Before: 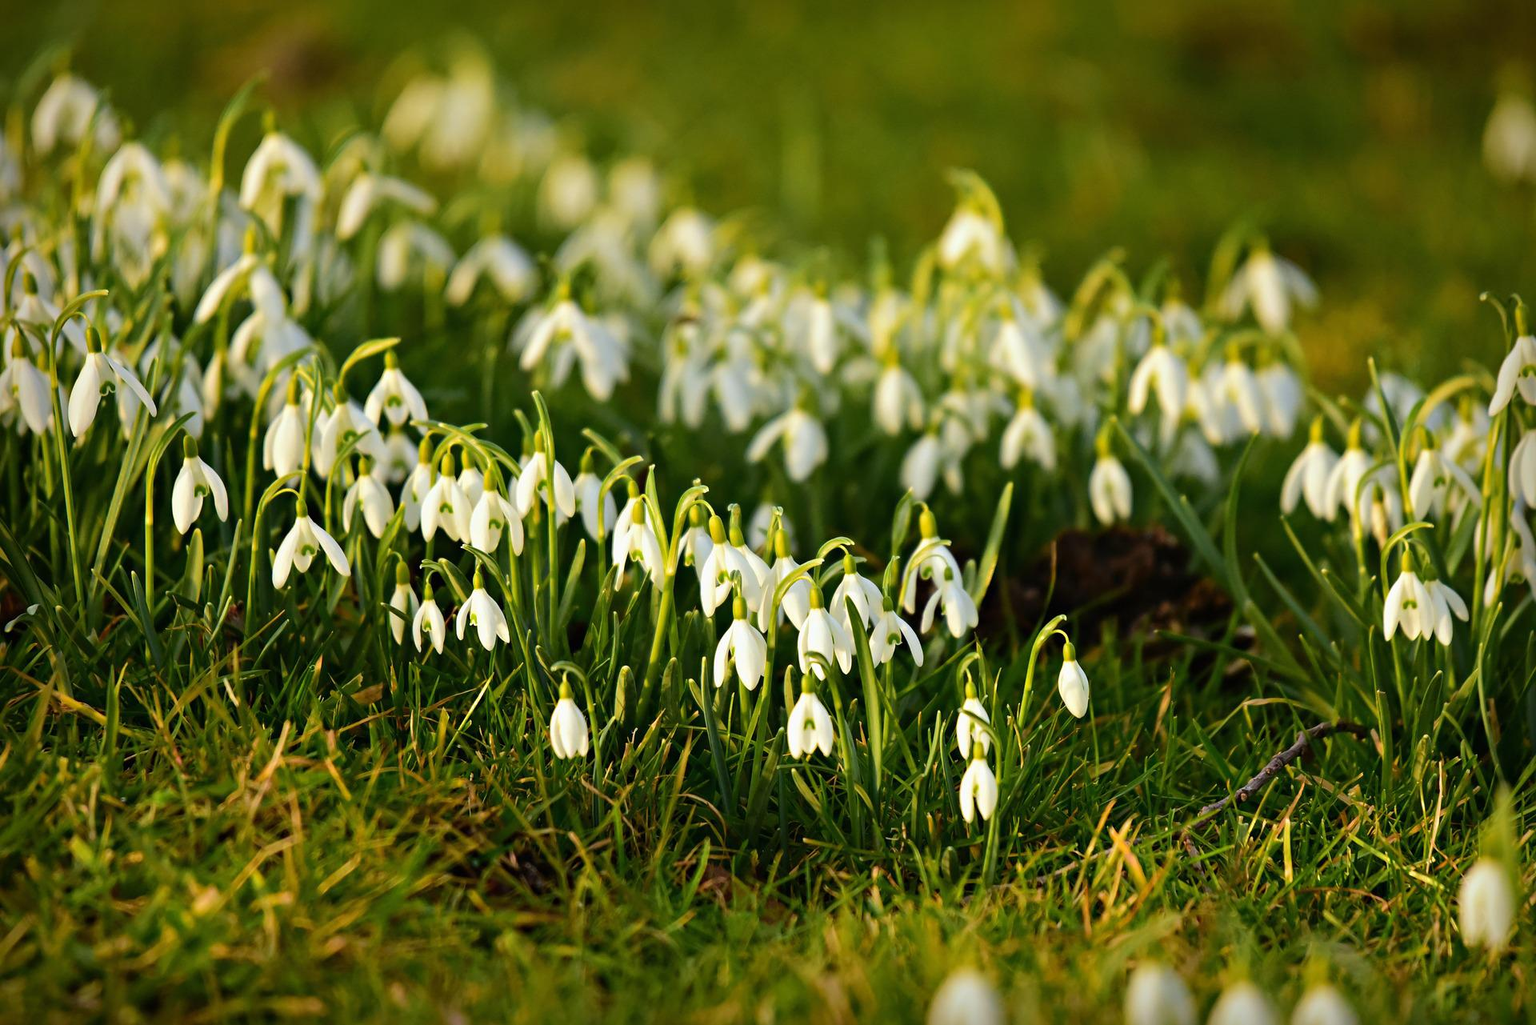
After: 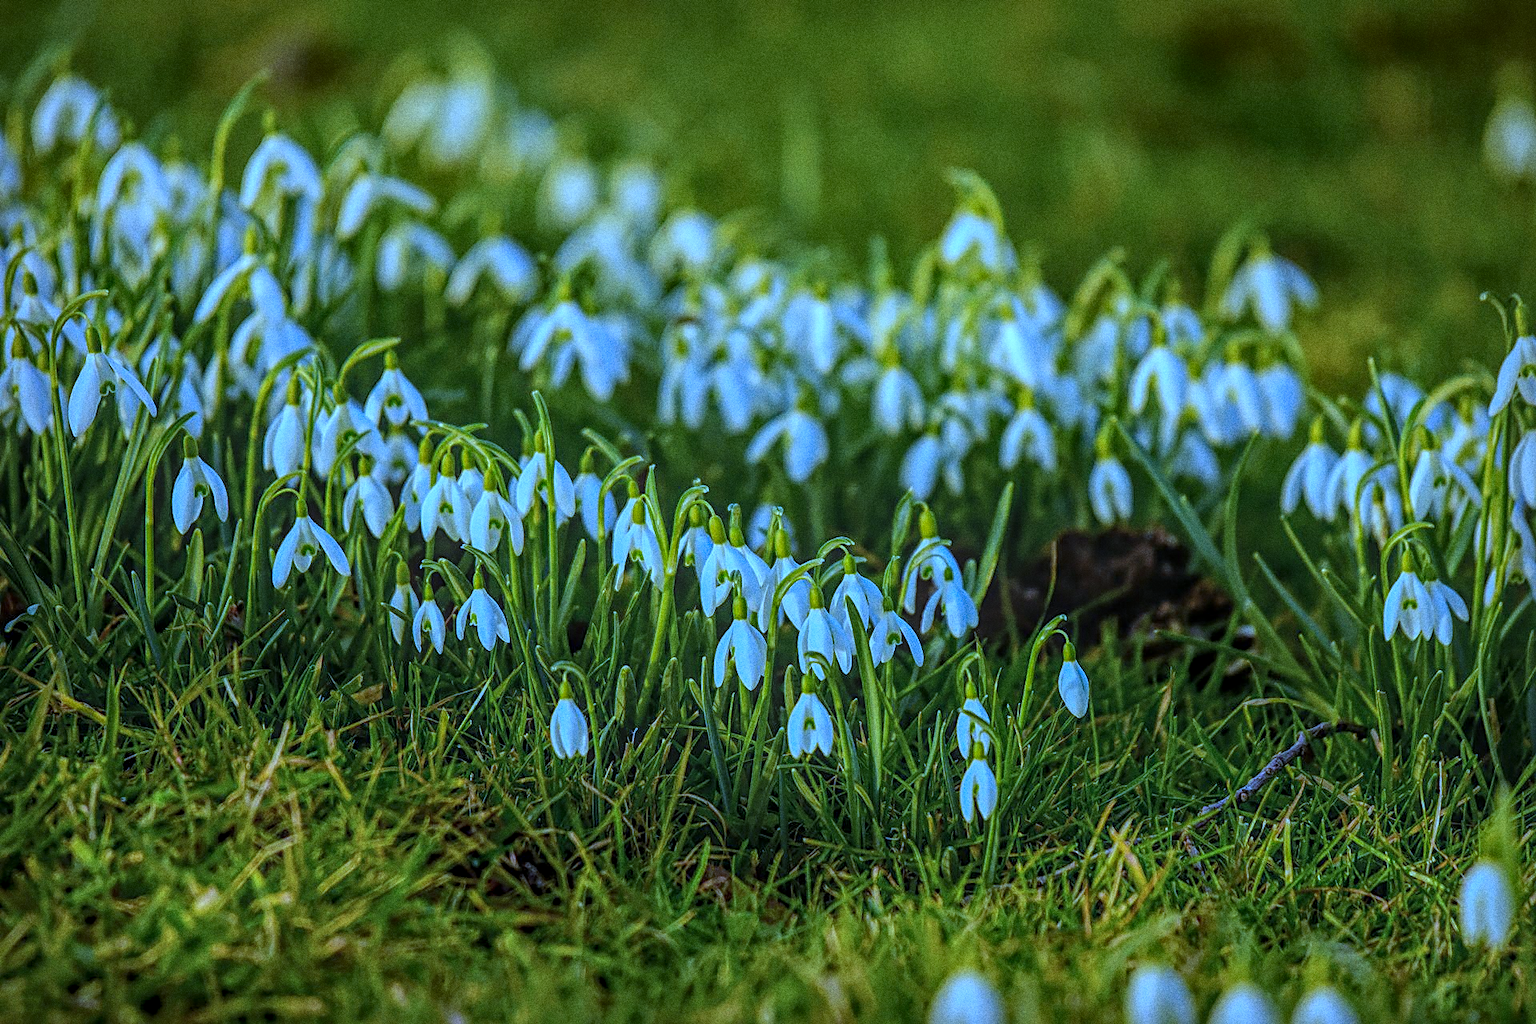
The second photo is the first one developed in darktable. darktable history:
grain: coarseness 0.09 ISO, strength 40%
white balance: red 0.766, blue 1.537
sharpen: on, module defaults
local contrast: highlights 20%, shadows 30%, detail 200%, midtone range 0.2
color correction: highlights a* -4.18, highlights b* -10.81
